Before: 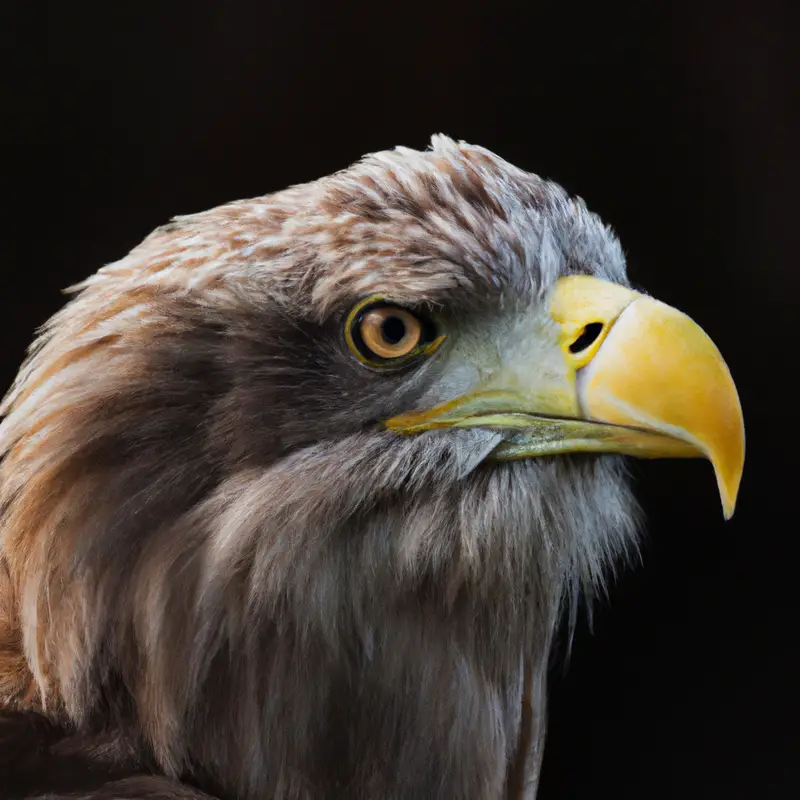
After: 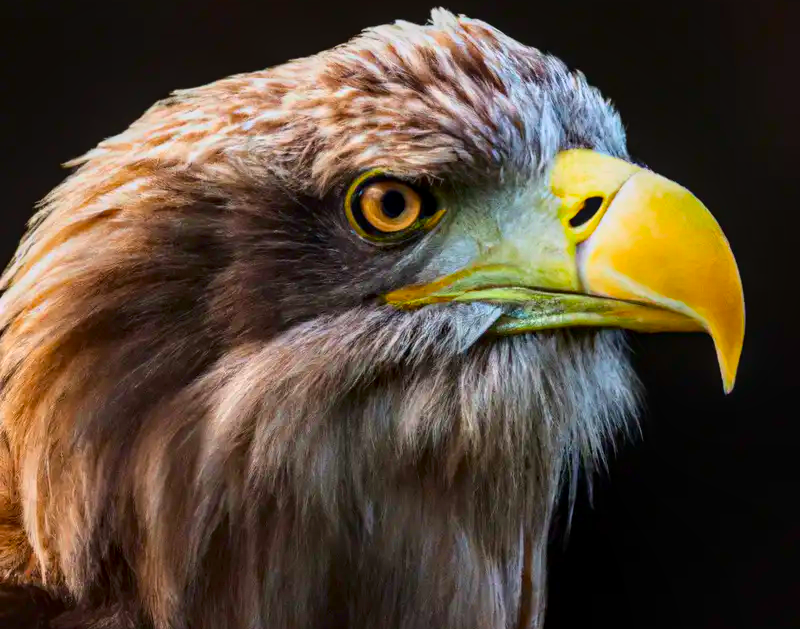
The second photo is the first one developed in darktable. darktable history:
color balance rgb: perceptual saturation grading › global saturation 25%, global vibrance 20%
crop and rotate: top 15.774%, bottom 5.506%
tone equalizer: on, module defaults
tone curve: curves: ch0 [(0, 0) (0.091, 0.077) (0.517, 0.574) (0.745, 0.82) (0.844, 0.908) (0.909, 0.942) (1, 0.973)]; ch1 [(0, 0) (0.437, 0.404) (0.5, 0.5) (0.534, 0.554) (0.58, 0.603) (0.616, 0.649) (1, 1)]; ch2 [(0, 0) (0.442, 0.415) (0.5, 0.5) (0.535, 0.557) (0.585, 0.62) (1, 1)], color space Lab, independent channels, preserve colors none
local contrast: on, module defaults
